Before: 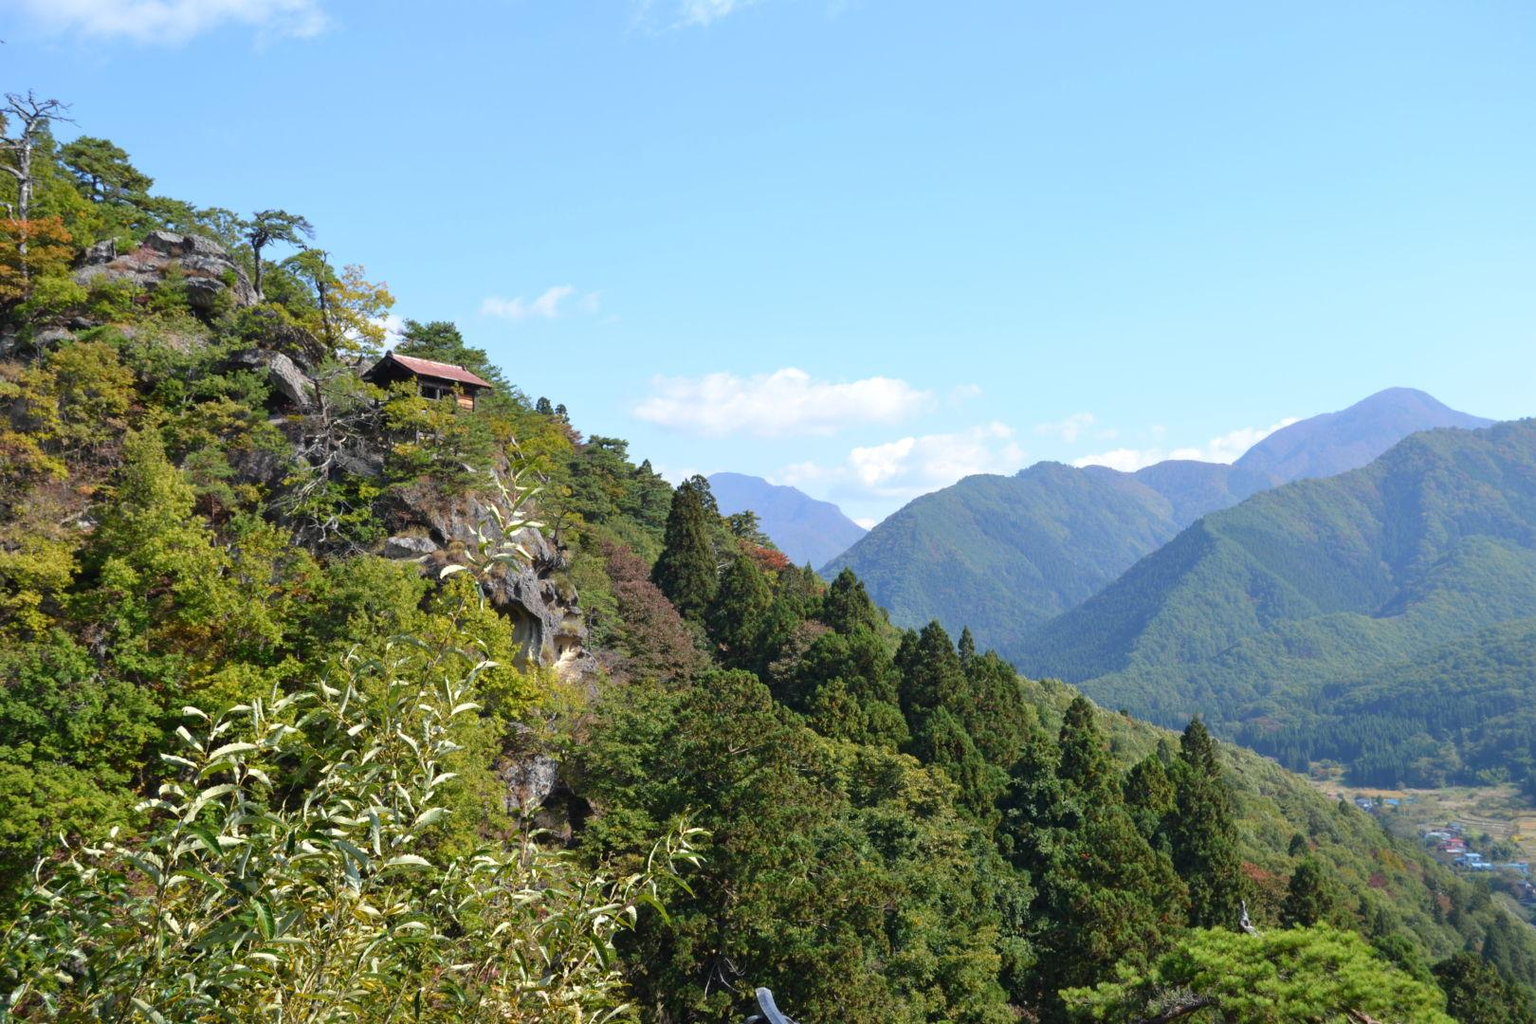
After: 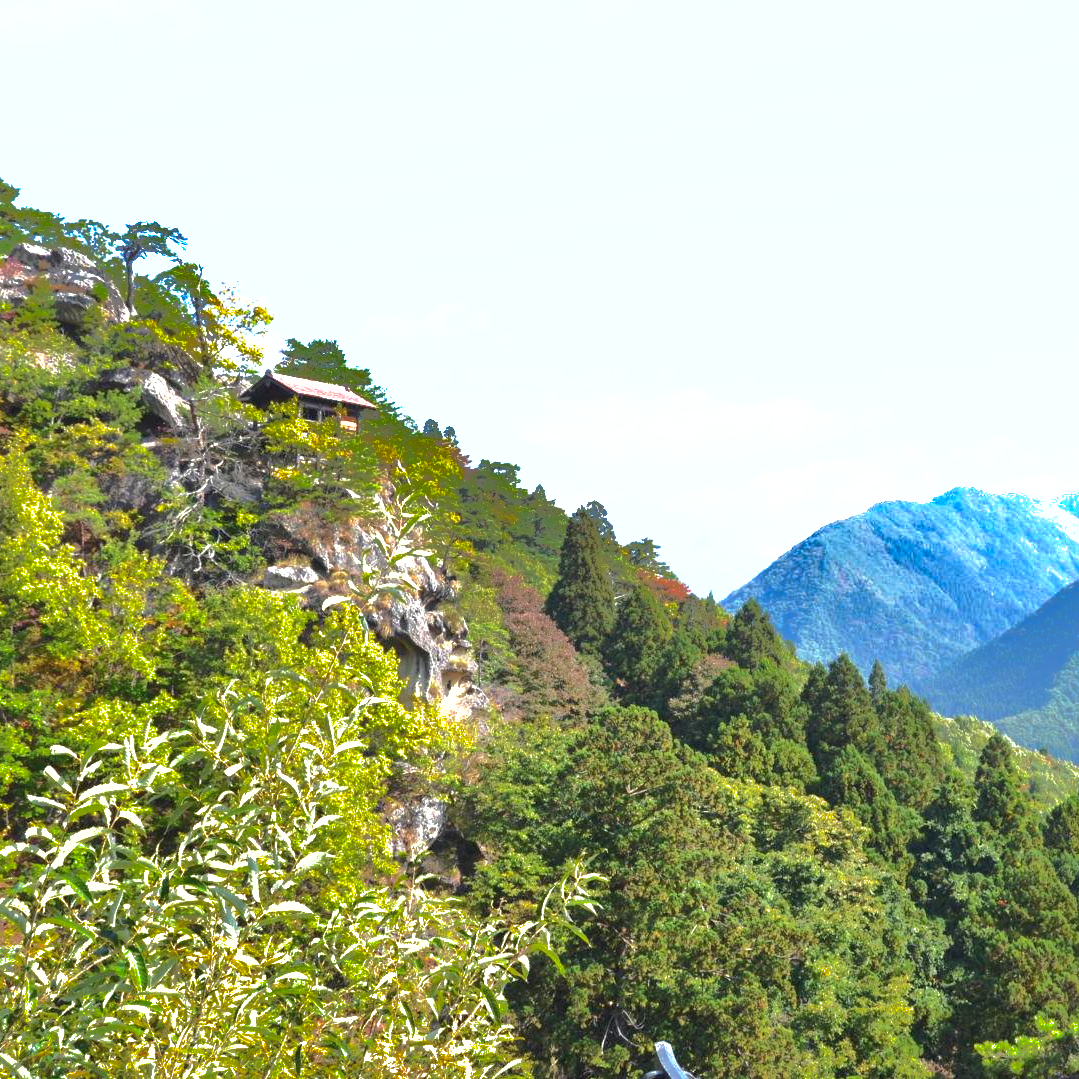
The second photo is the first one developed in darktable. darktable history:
color balance rgb: shadows lift › luminance -10%, highlights gain › luminance 10%, saturation formula JzAzBz (2021)
exposure: black level correction 0, exposure 1.3 EV, compensate highlight preservation false
crop and rotate: left 8.786%, right 24.548%
shadows and highlights: shadows 38.43, highlights -74.54
